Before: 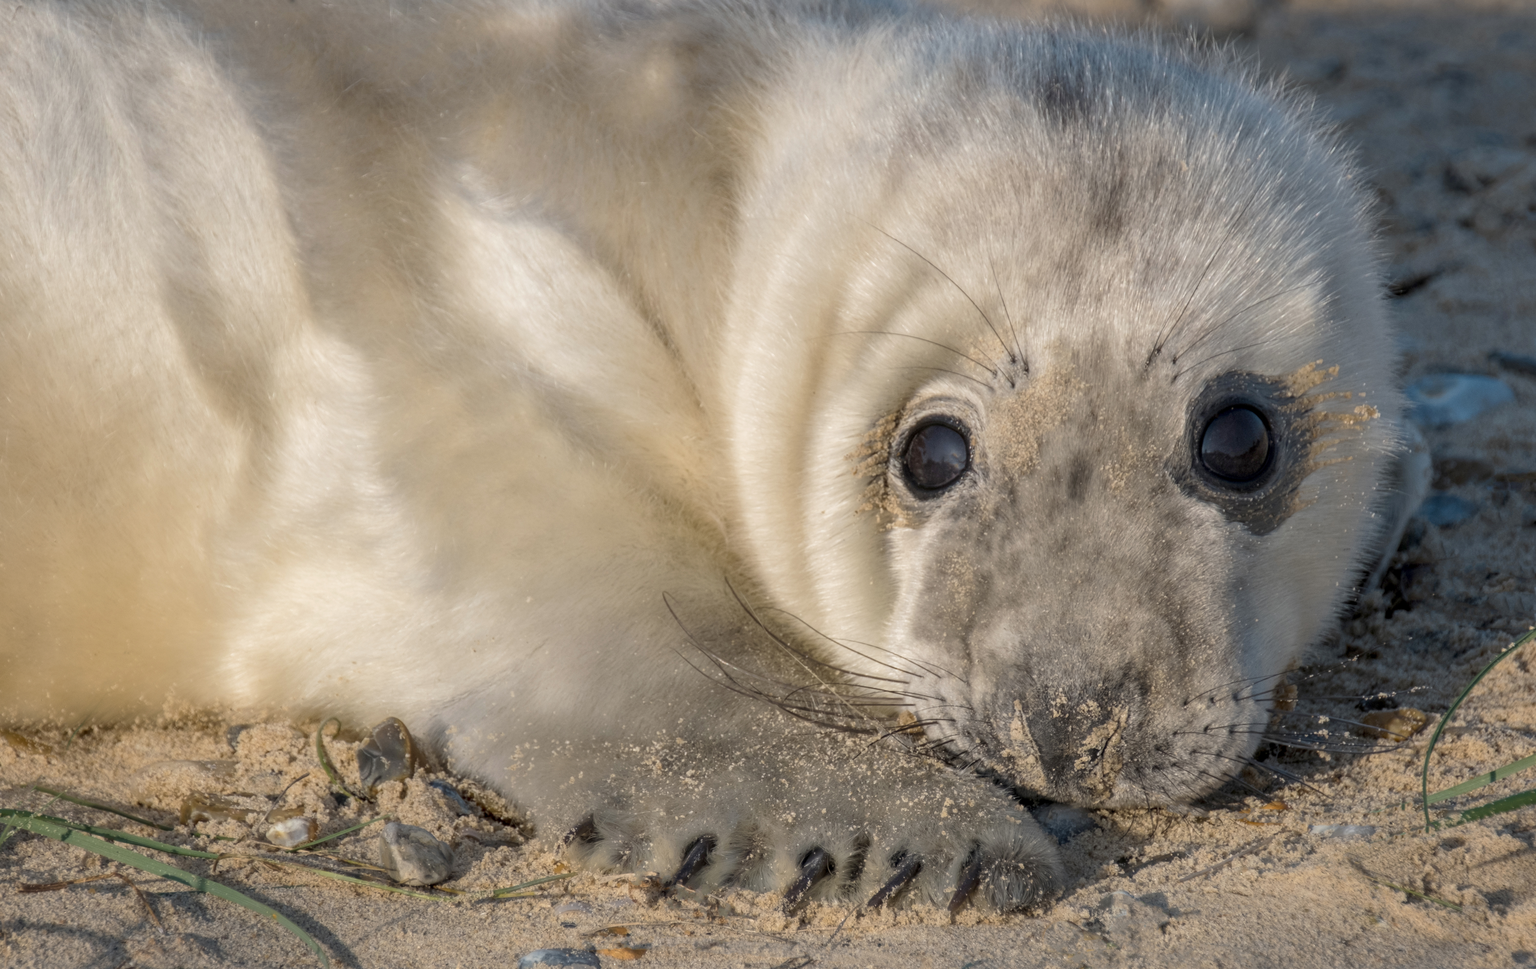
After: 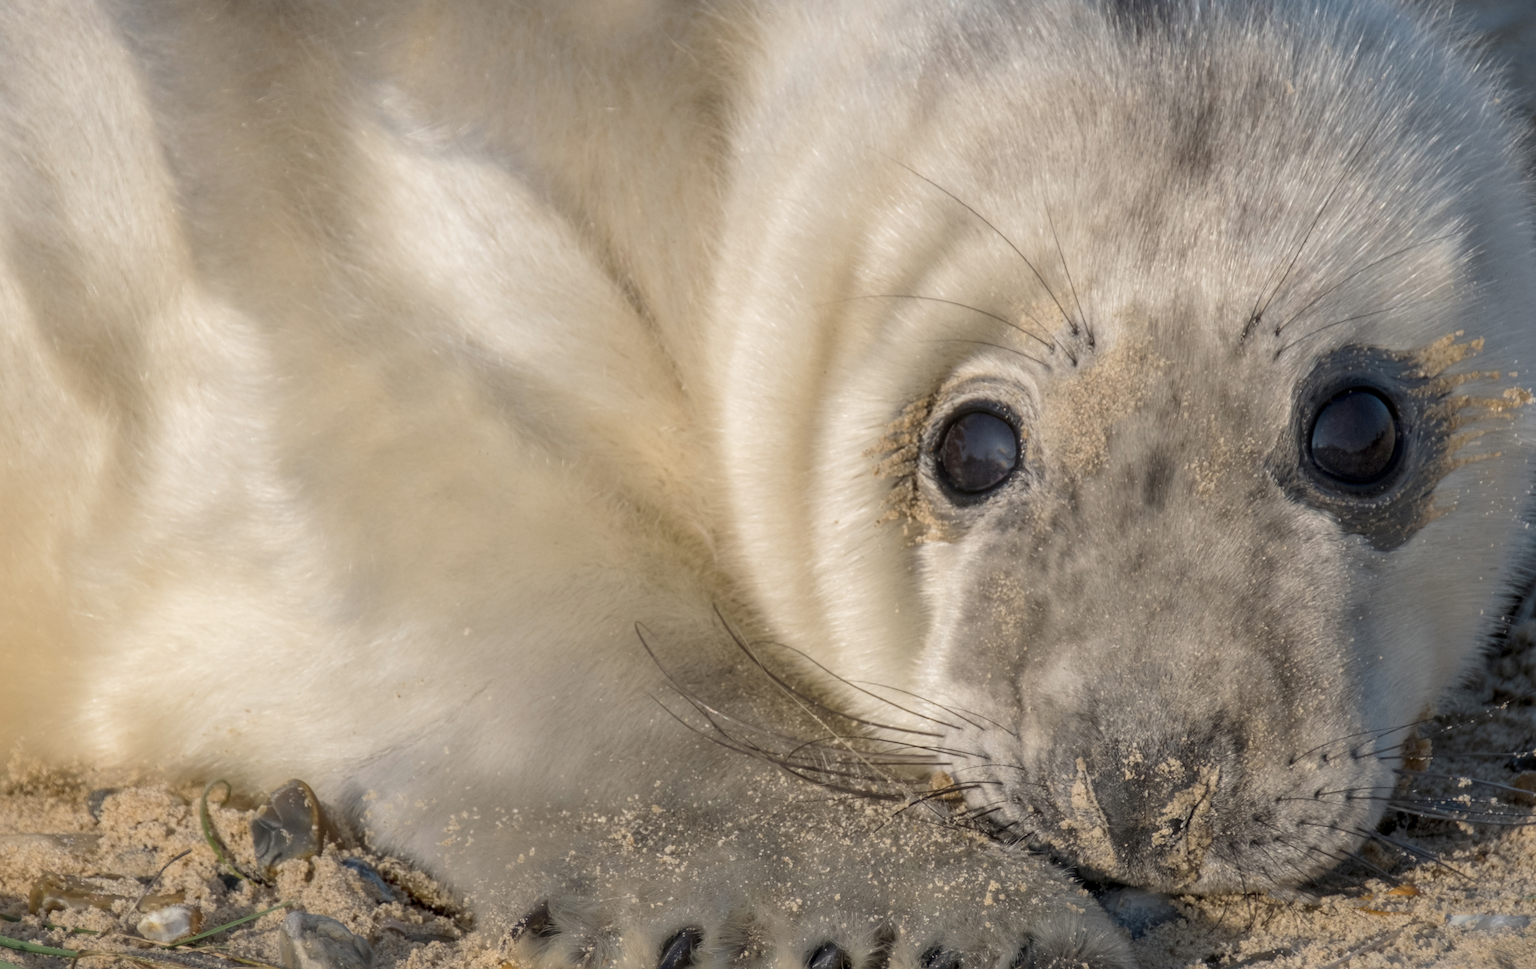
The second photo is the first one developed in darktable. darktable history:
crop and rotate: left 10.248%, top 9.982%, right 10.093%, bottom 10.312%
